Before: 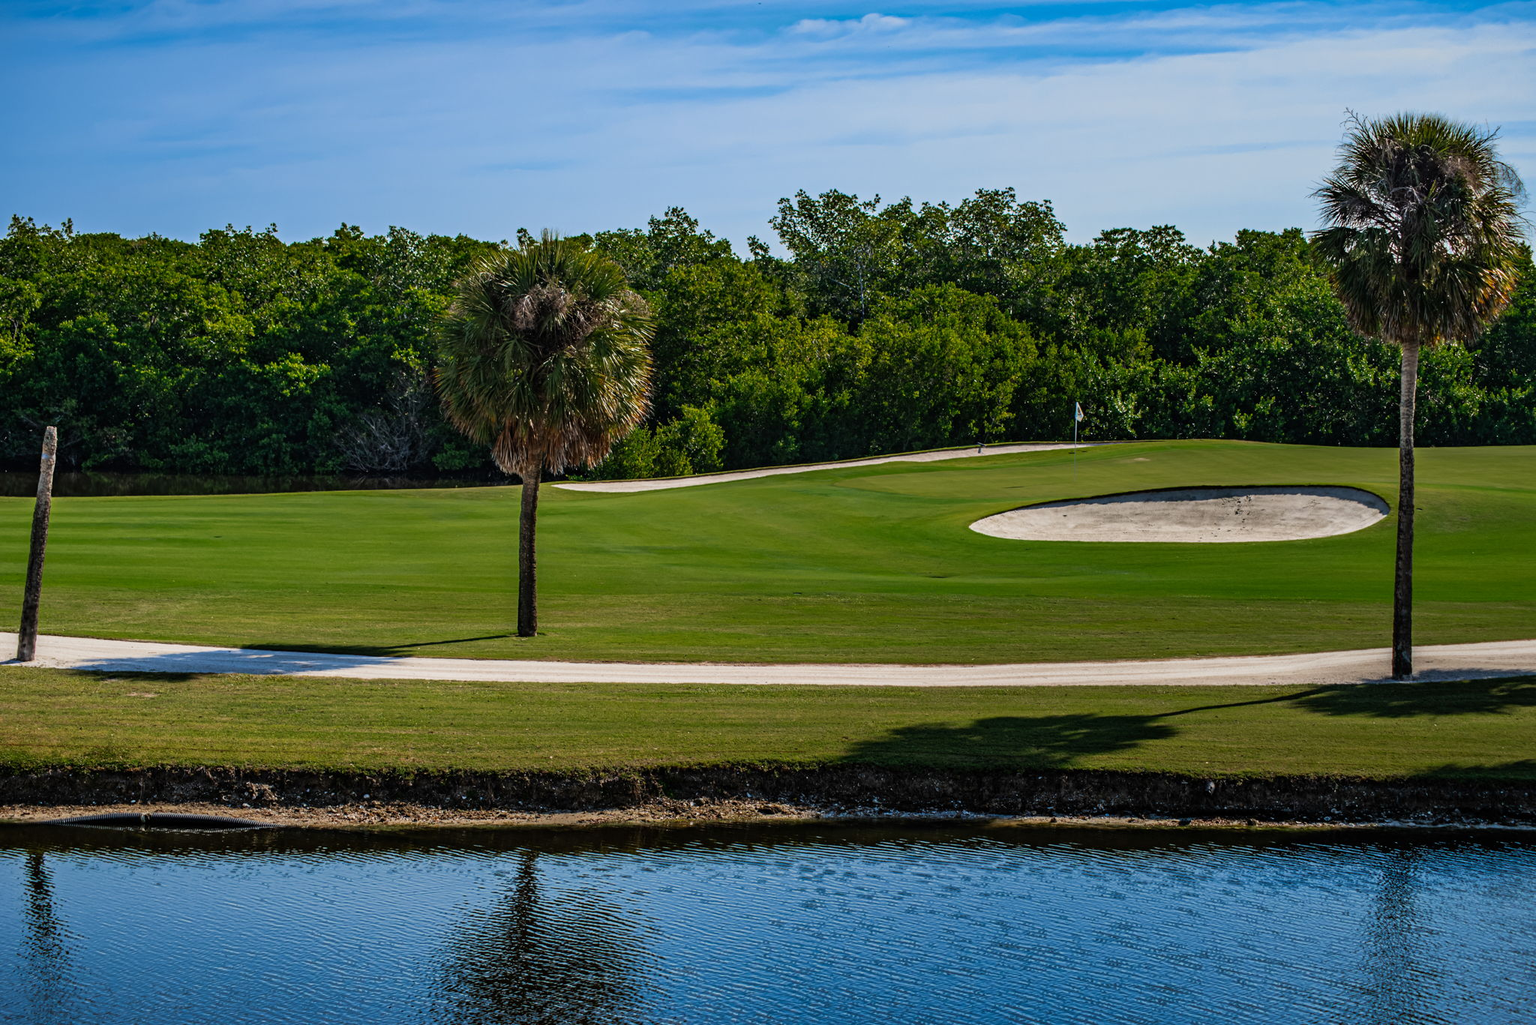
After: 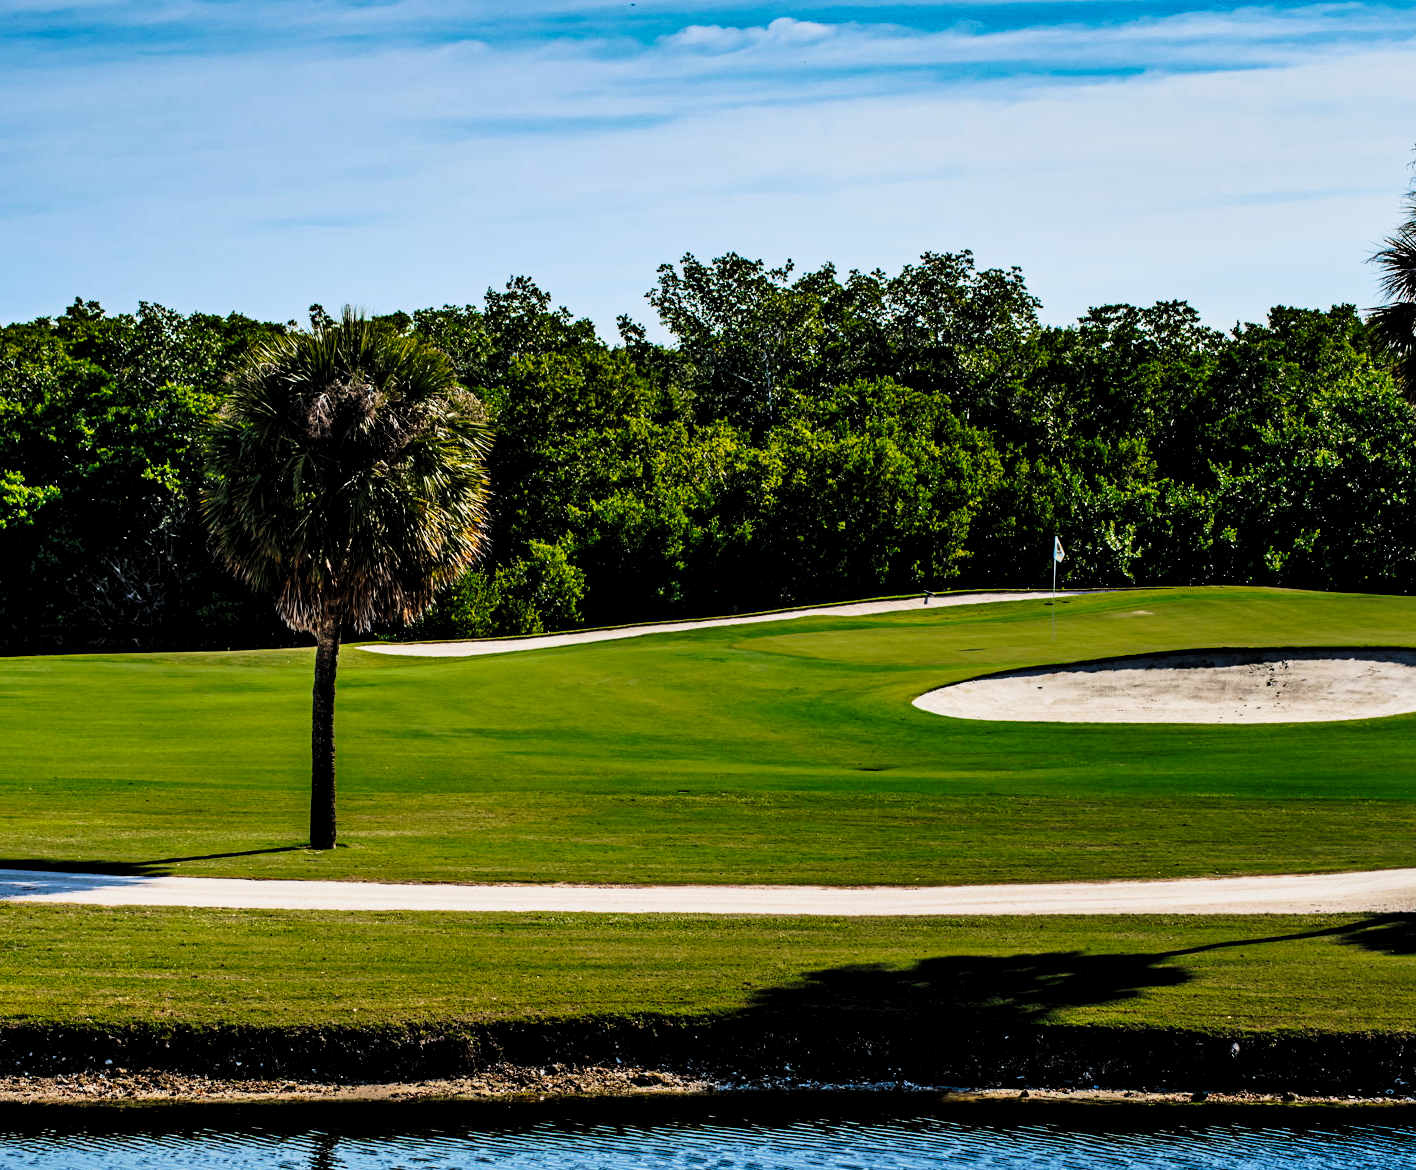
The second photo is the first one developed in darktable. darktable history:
shadows and highlights: shadows 43.42, white point adjustment -1.65, soften with gaussian
crop: left 18.565%, right 12.288%, bottom 14.366%
exposure: compensate highlight preservation false
tone curve: curves: ch0 [(0, 0) (0.234, 0.191) (0.48, 0.534) (0.608, 0.667) (0.725, 0.809) (0.864, 0.922) (1, 1)]; ch1 [(0, 0) (0.453, 0.43) (0.5, 0.5) (0.615, 0.649) (1, 1)]; ch2 [(0, 0) (0.5, 0.5) (0.586, 0.617) (1, 1)], preserve colors none
contrast brightness saturation: contrast 0.205, brightness 0.167, saturation 0.227
levels: levels [0.116, 0.574, 1]
